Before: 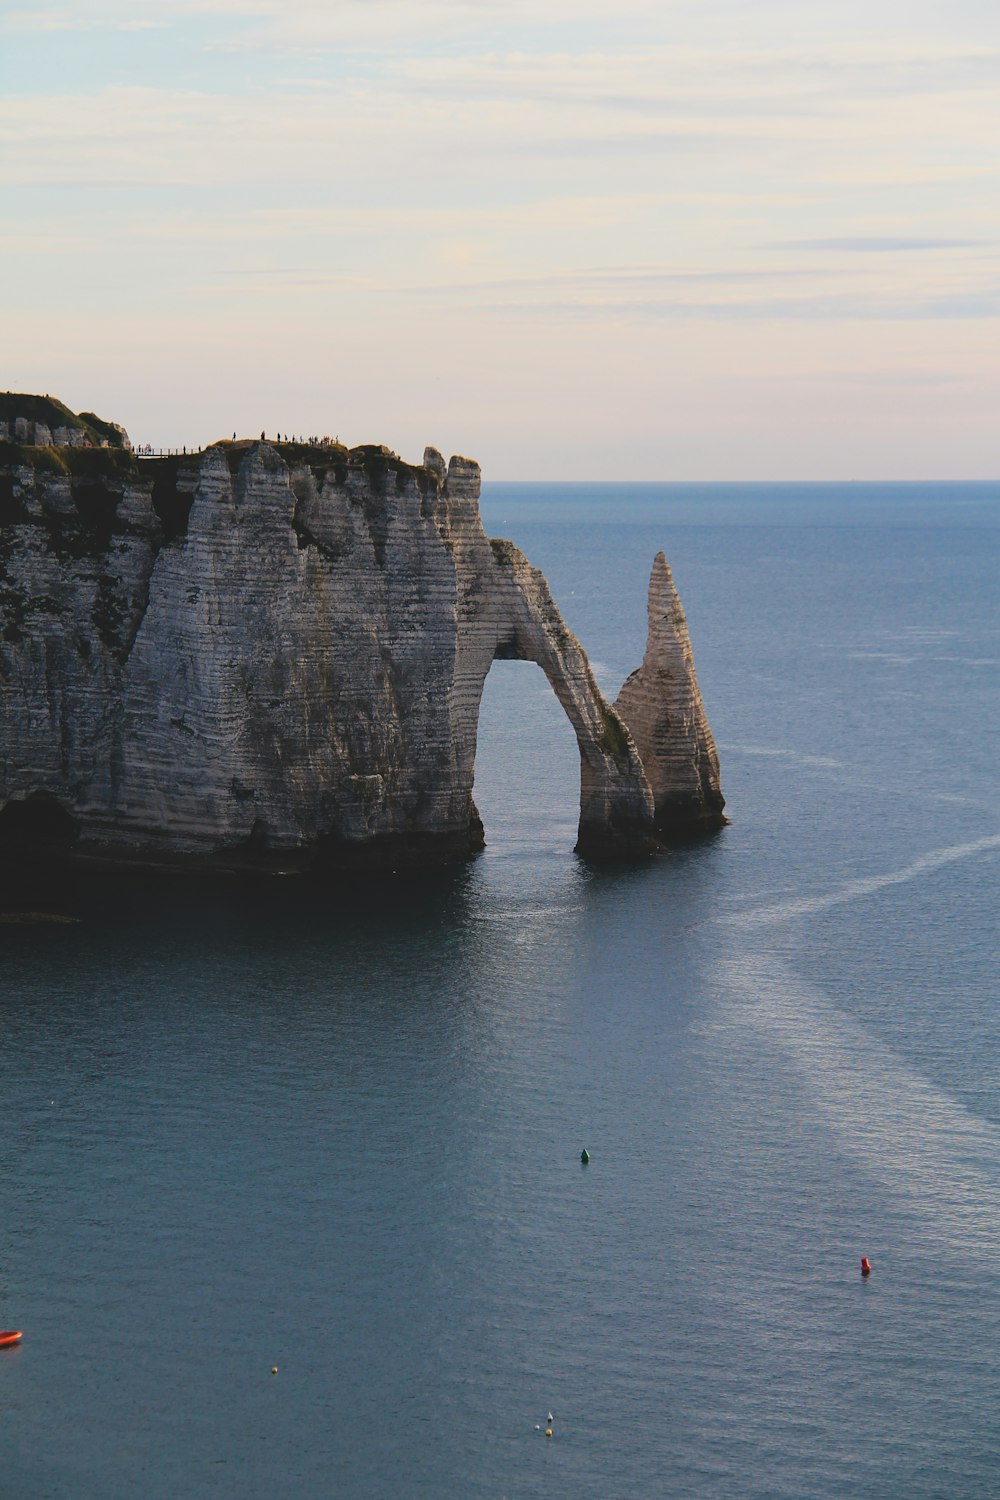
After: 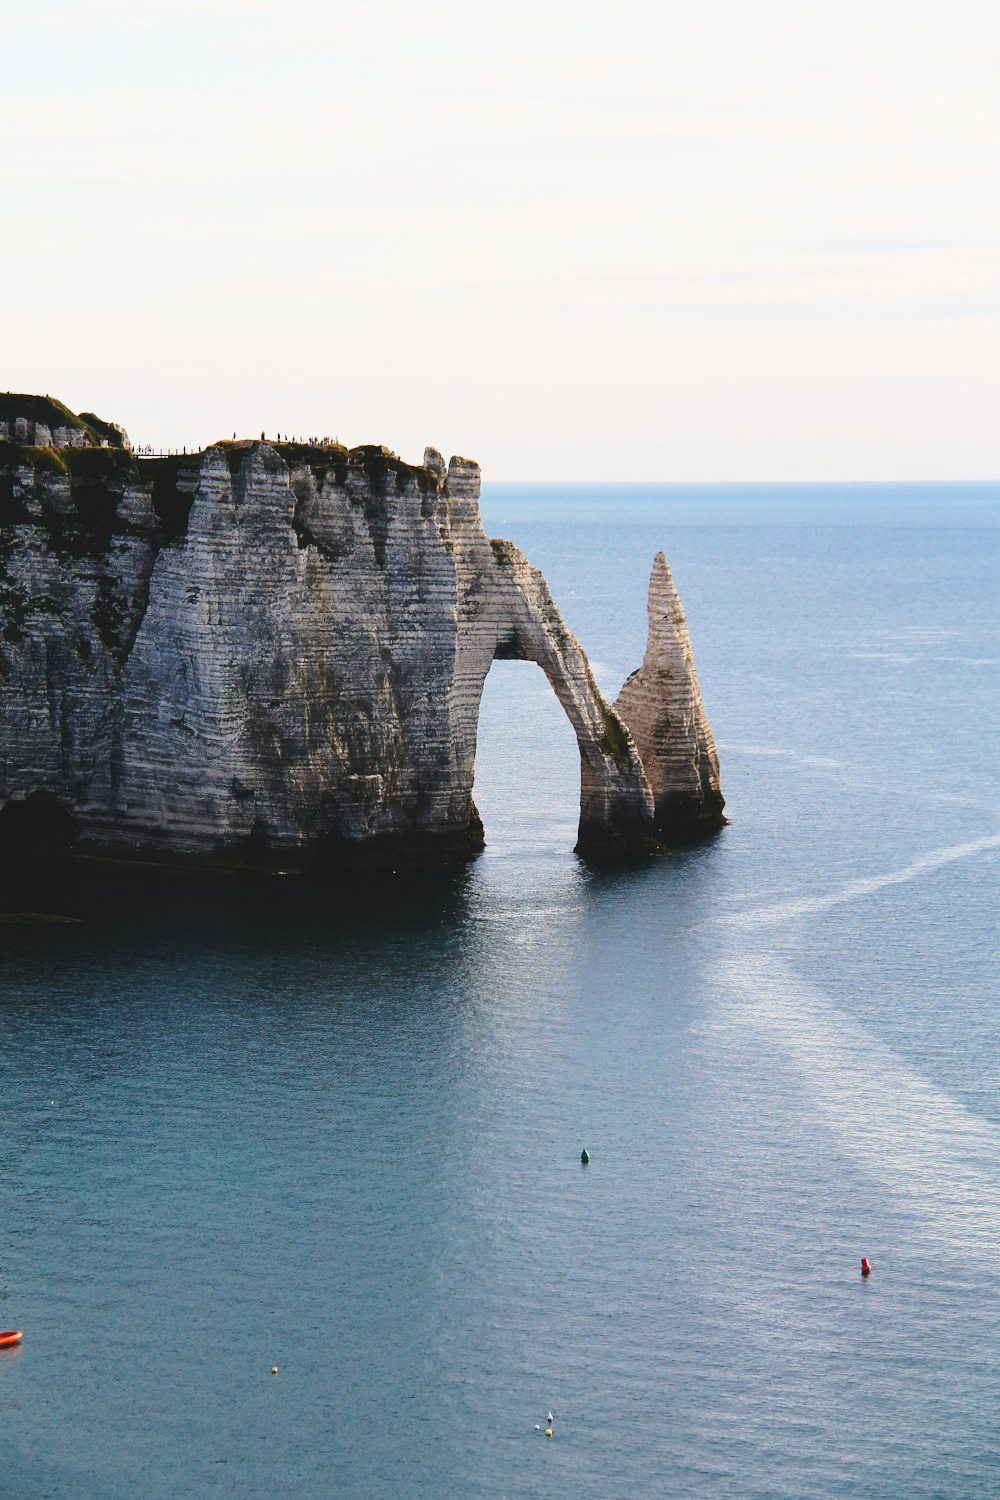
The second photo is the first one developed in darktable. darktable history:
haze removal: strength -0.05
base curve: curves: ch0 [(0, 0) (0.028, 0.03) (0.121, 0.232) (0.46, 0.748) (0.859, 0.968) (1, 1)], preserve colors none
contrast brightness saturation: contrast 0.14
